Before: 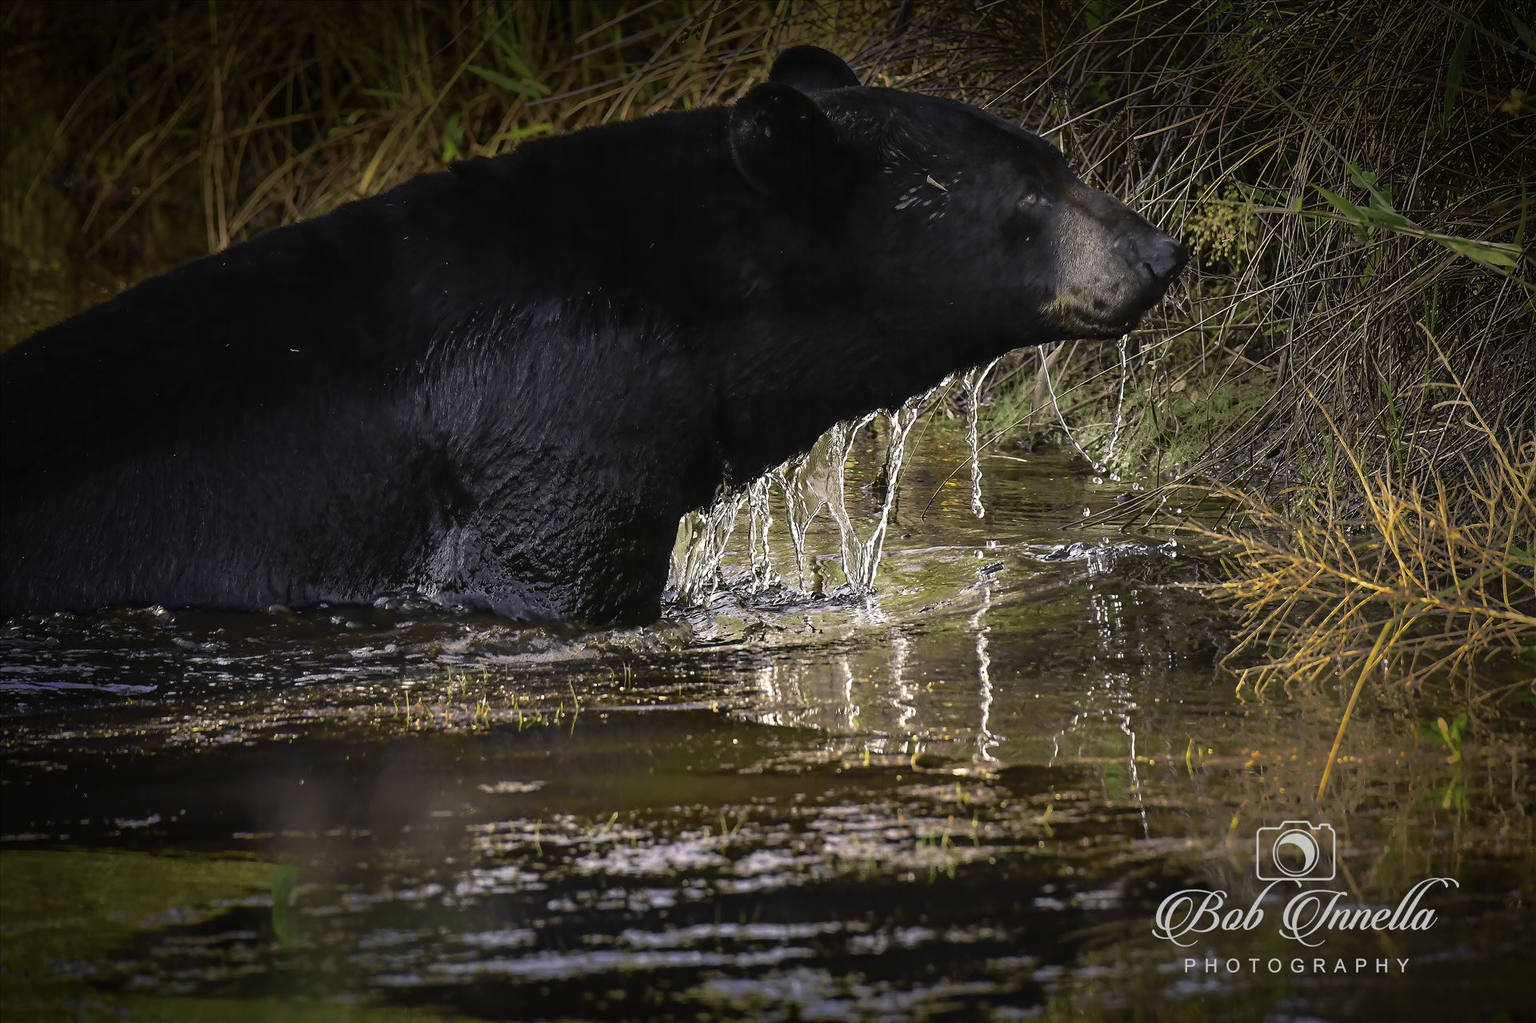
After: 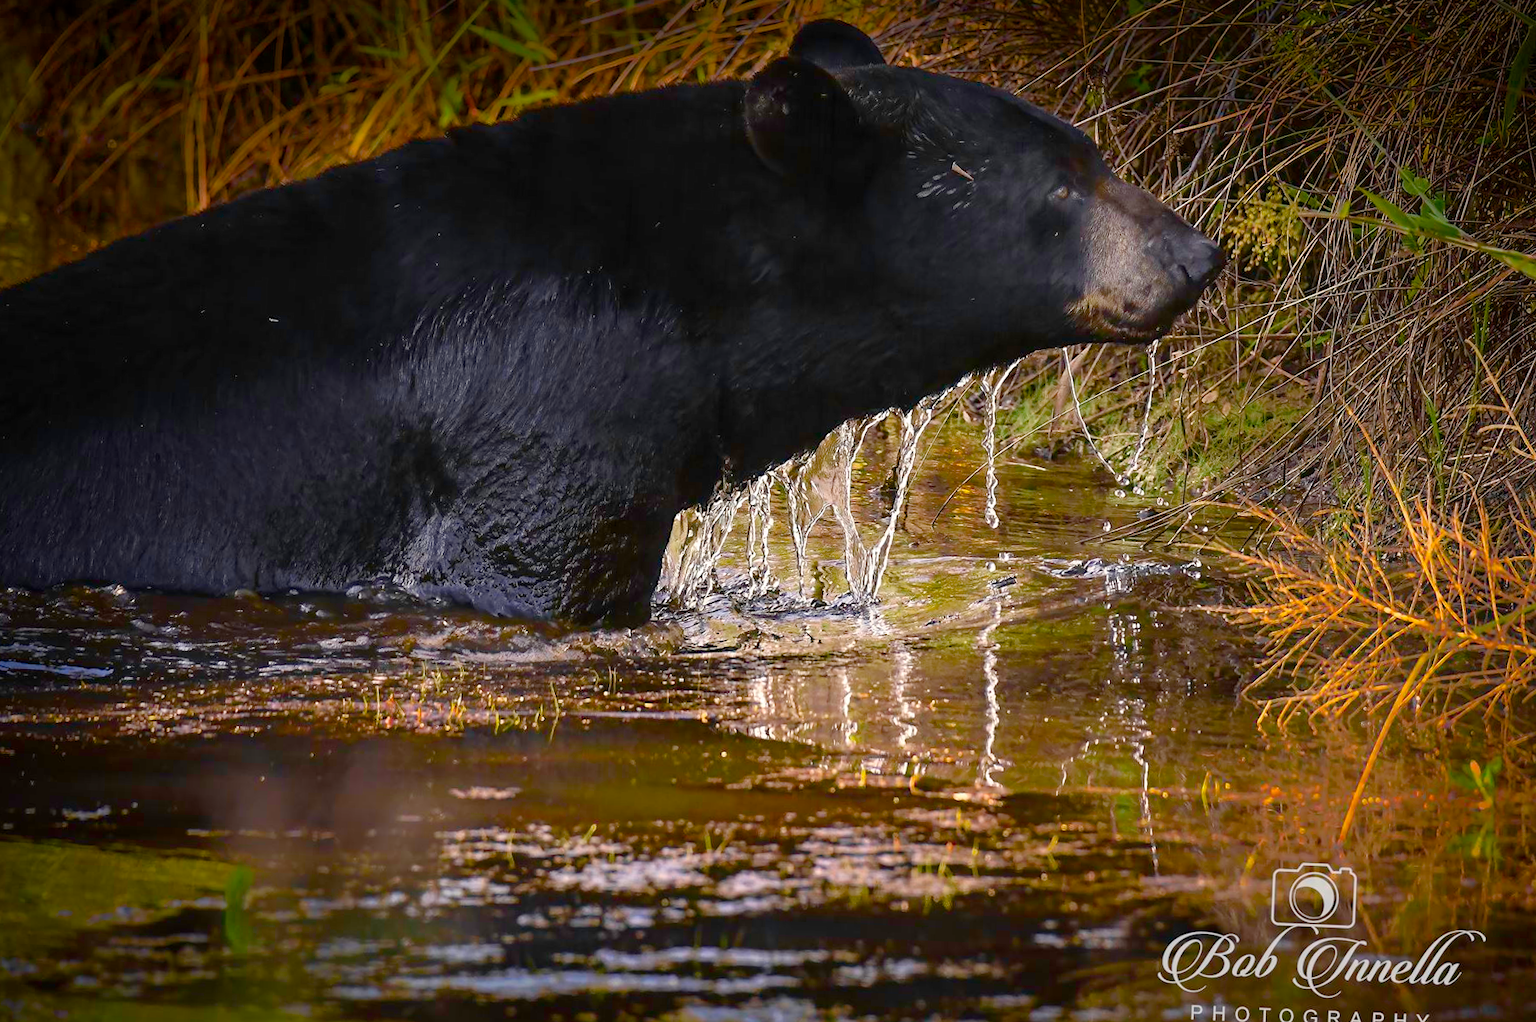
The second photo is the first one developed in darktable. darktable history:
color balance rgb: perceptual saturation grading › global saturation 35%, perceptual saturation grading › highlights -25%, perceptual saturation grading › shadows 50%
crop and rotate: angle -2.38°
